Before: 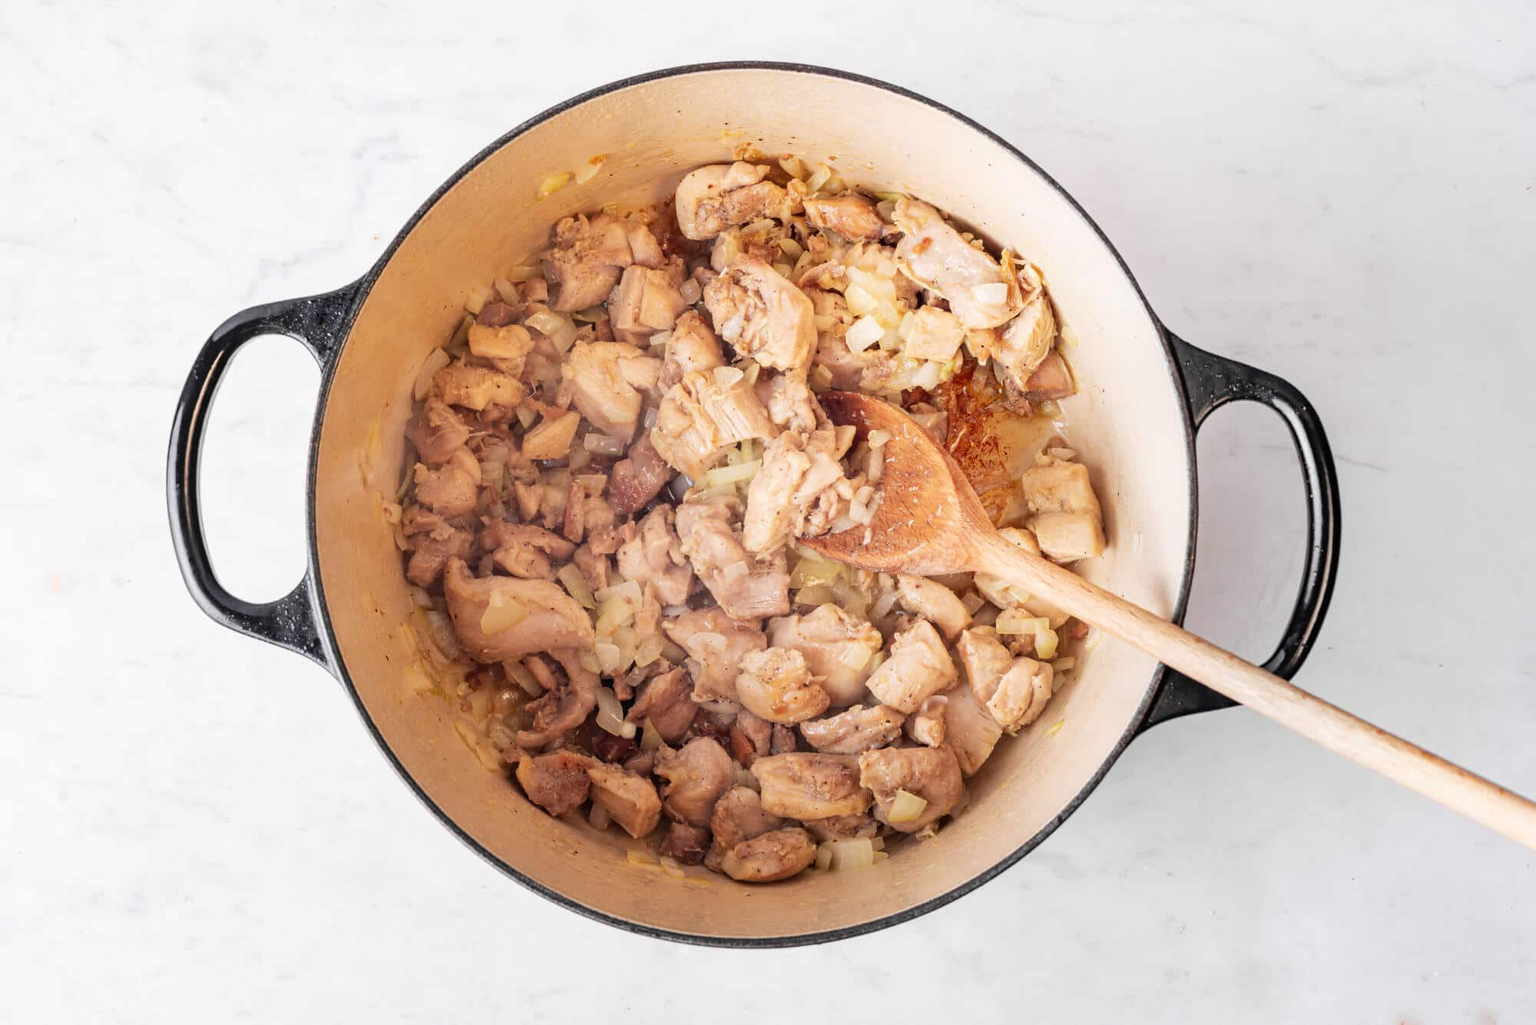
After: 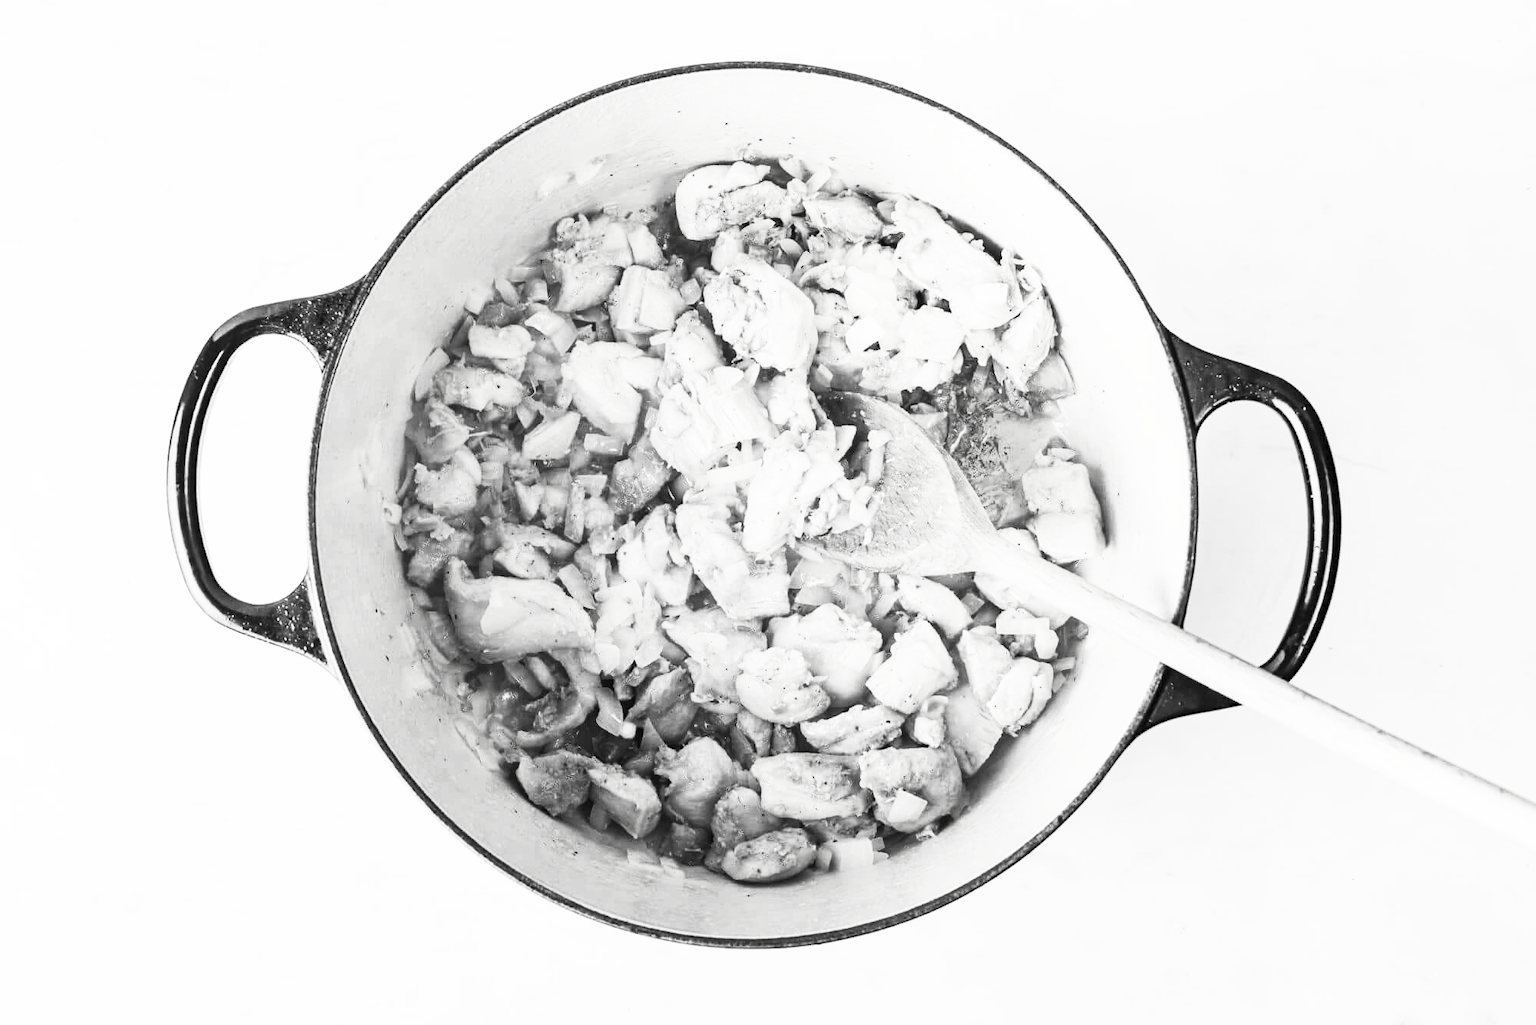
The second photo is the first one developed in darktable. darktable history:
contrast brightness saturation: contrast 0.532, brightness 0.468, saturation -0.994
